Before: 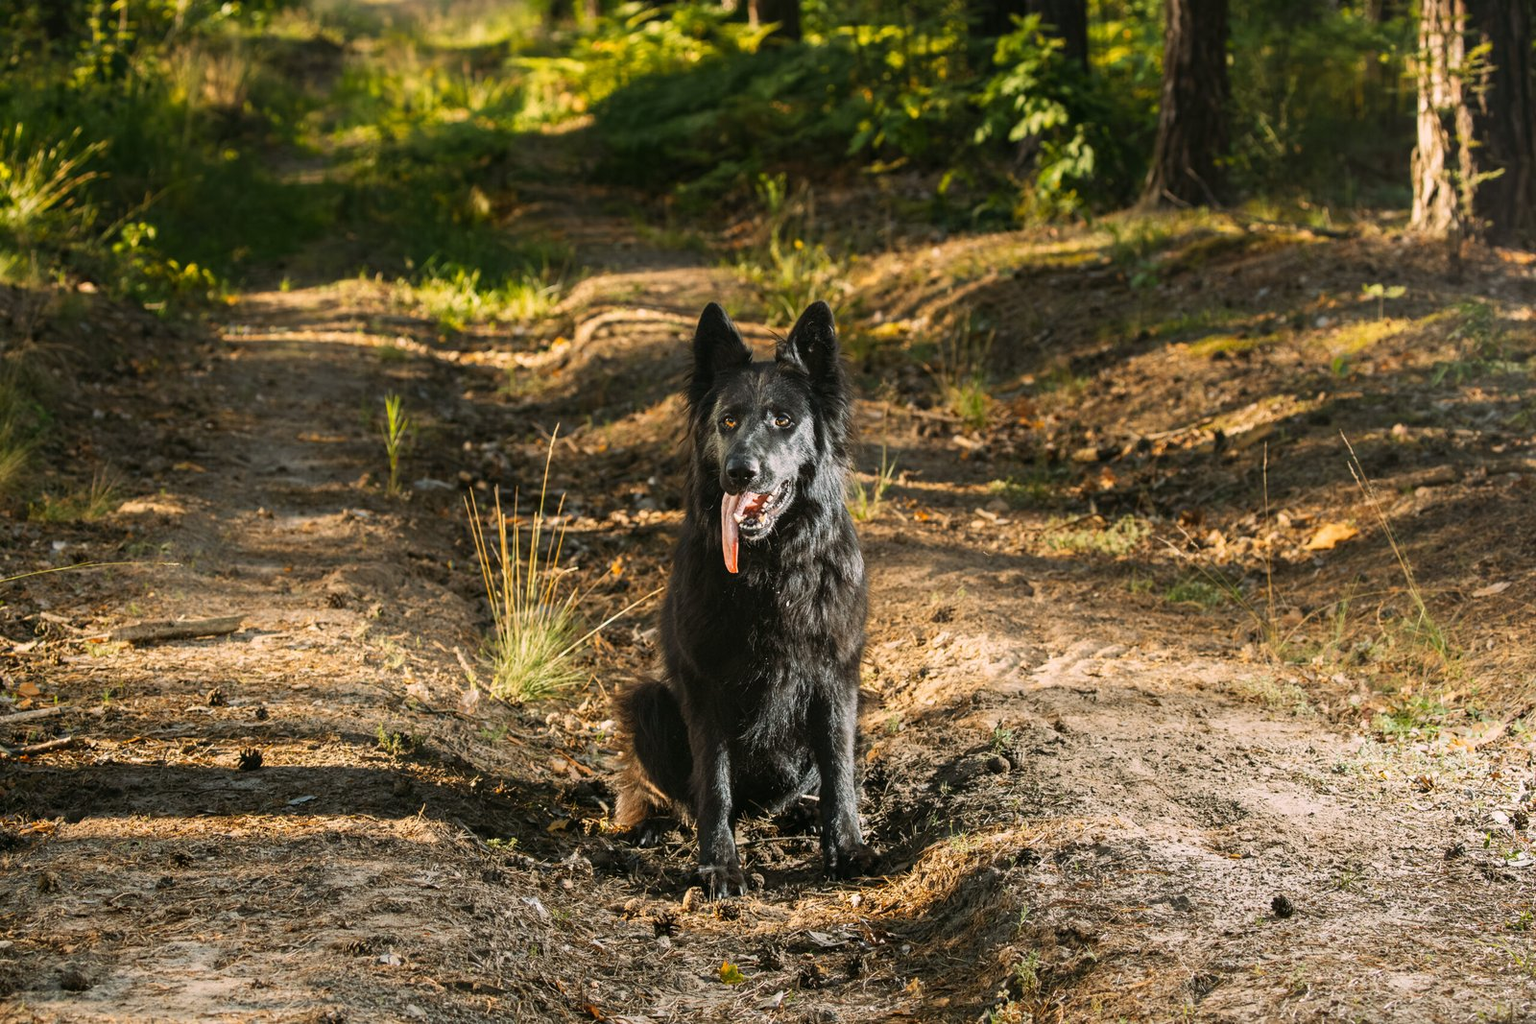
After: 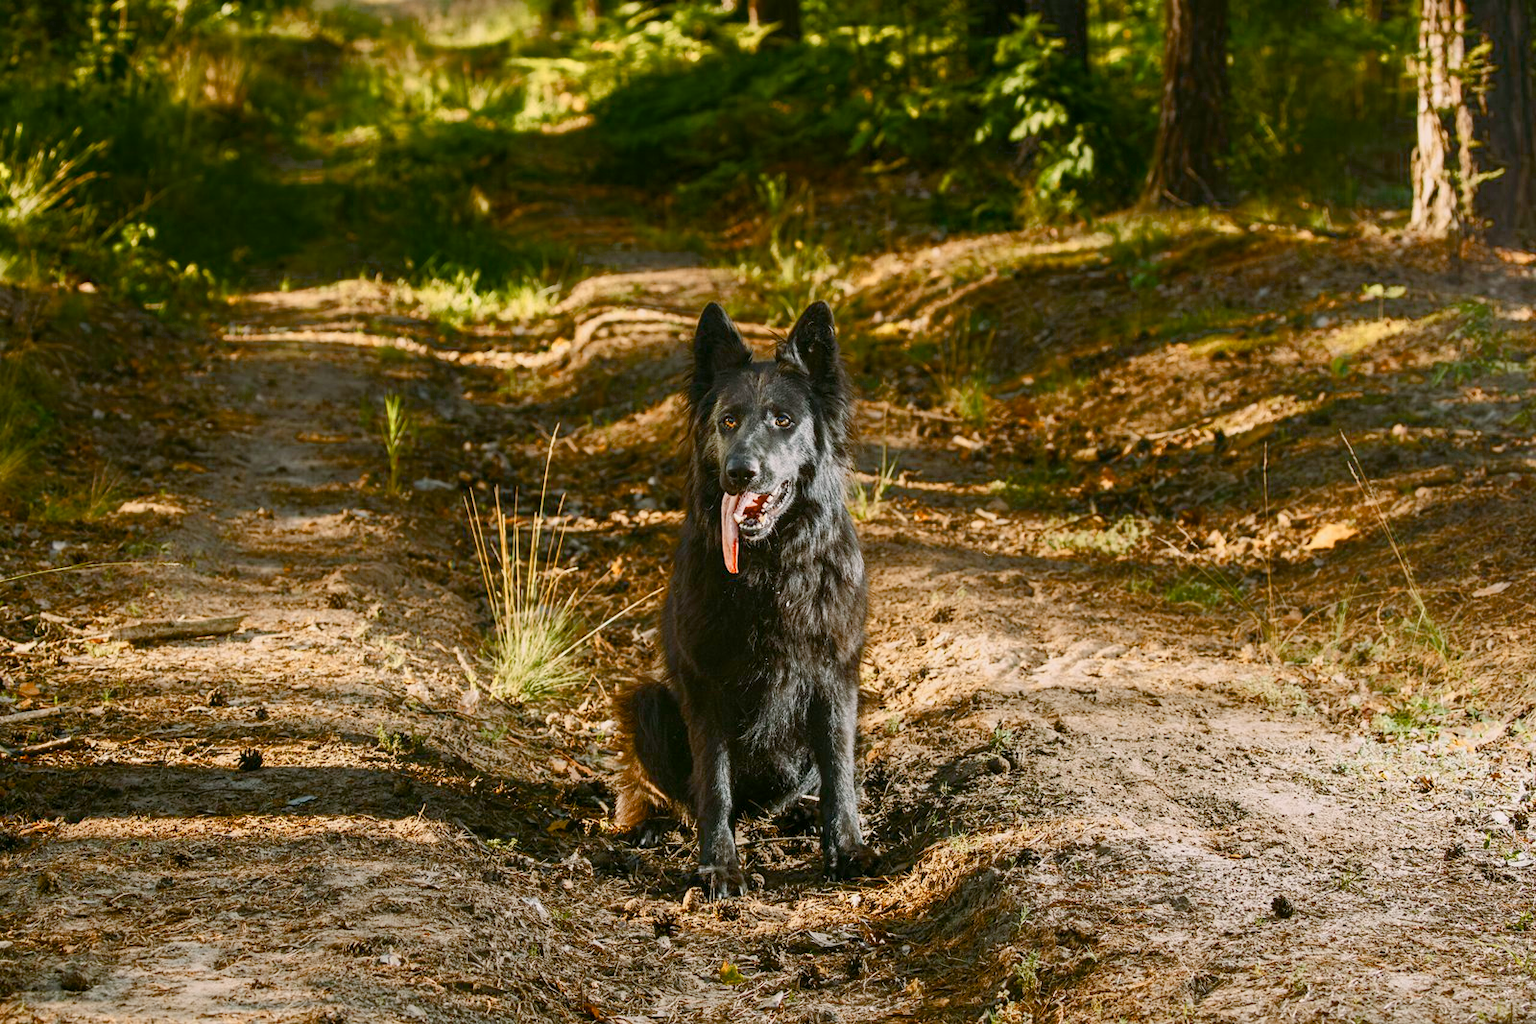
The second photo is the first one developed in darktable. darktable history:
exposure: black level correction 0.001, exposure 0.193 EV, compensate exposure bias true, compensate highlight preservation false
color balance rgb: shadows lift › hue 86.4°, perceptual saturation grading › global saturation 14.491%, perceptual saturation grading › highlights -30.468%, perceptual saturation grading › shadows 50.962%, global vibrance -7.994%, contrast -13.363%, saturation formula JzAzBz (2021)
tone equalizer: edges refinement/feathering 500, mask exposure compensation -1.57 EV, preserve details no
